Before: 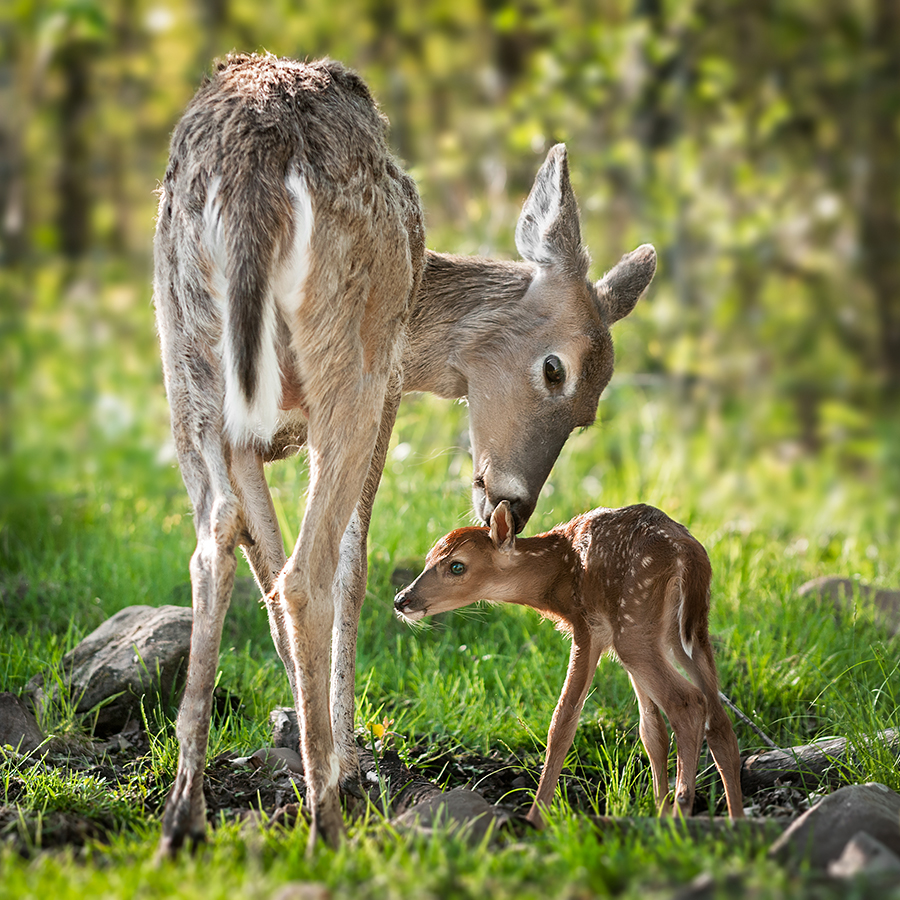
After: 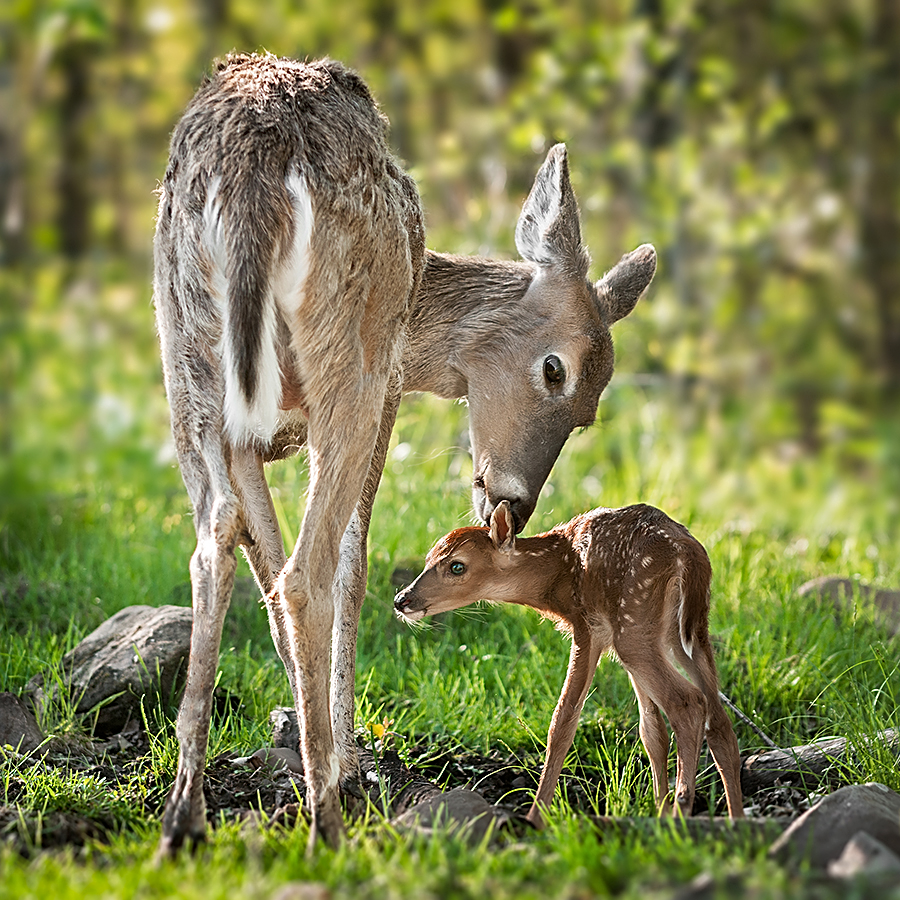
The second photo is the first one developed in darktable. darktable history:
shadows and highlights: low approximation 0.01, soften with gaussian
white balance: red 1, blue 1
sharpen: on, module defaults
